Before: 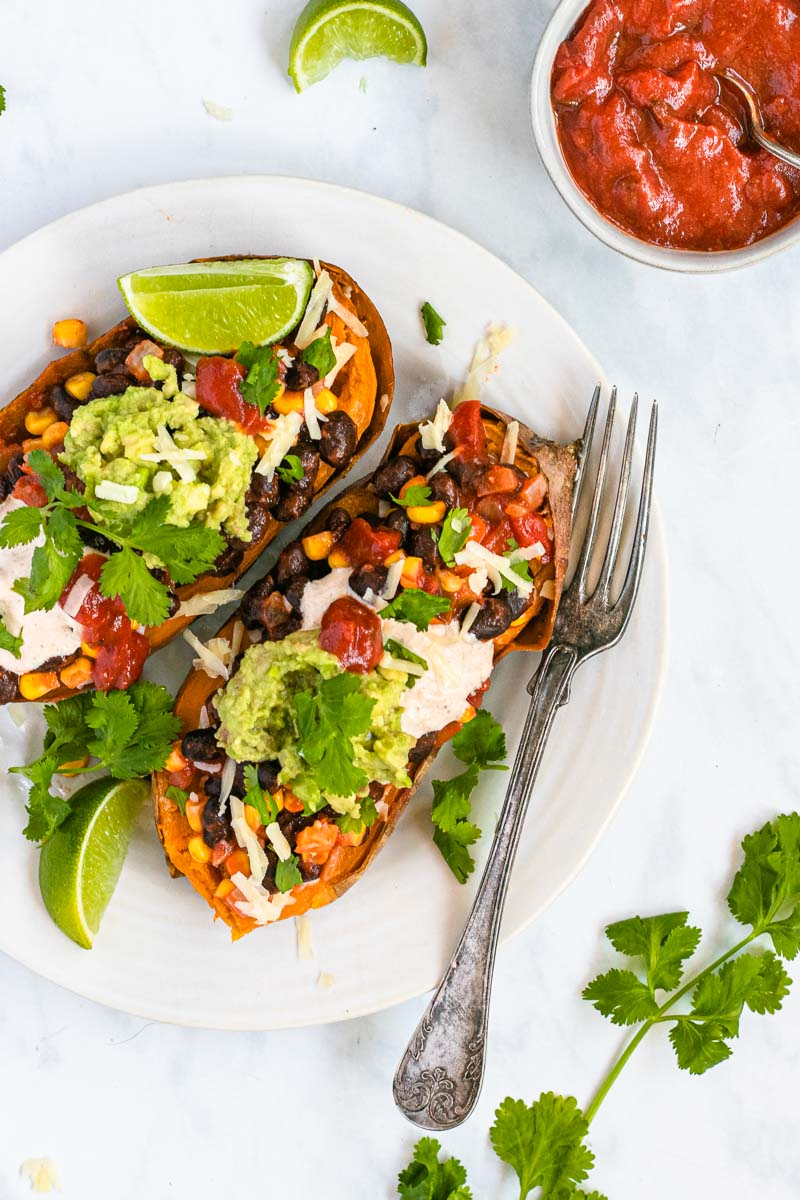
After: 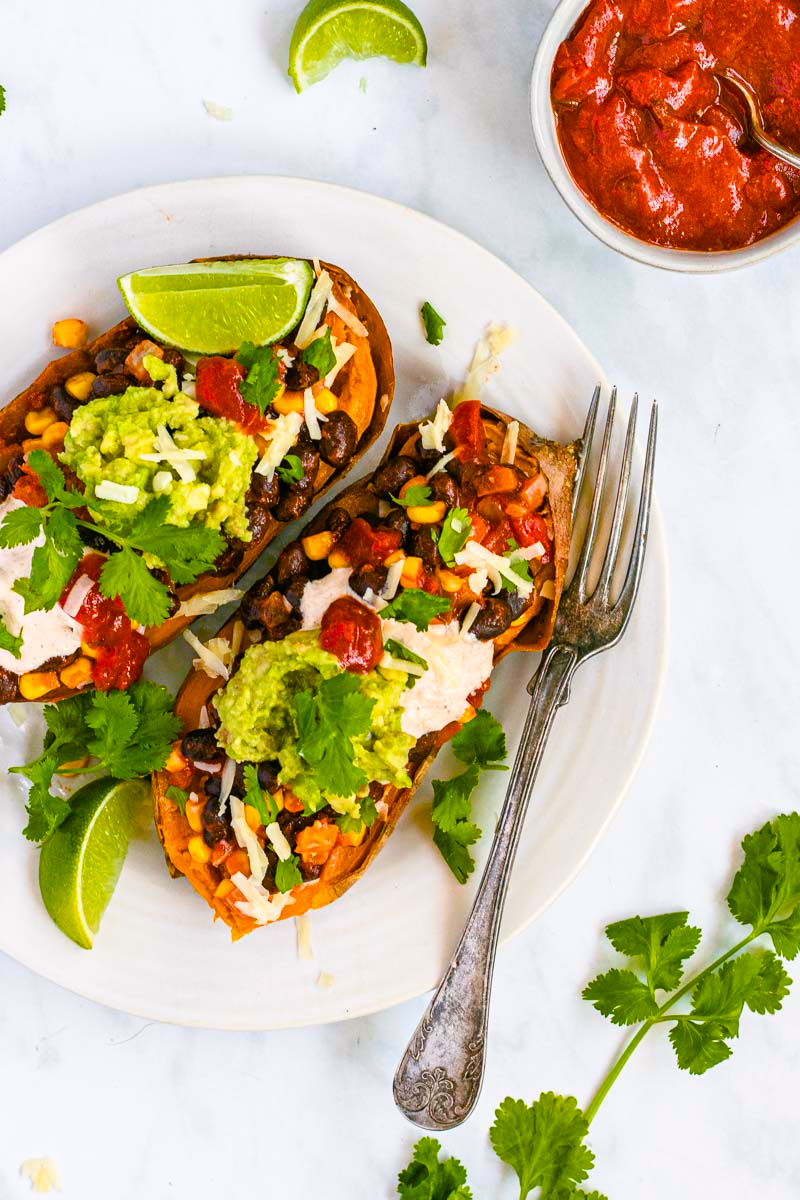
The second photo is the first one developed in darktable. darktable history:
color balance rgb: highlights gain › chroma 0.235%, highlights gain › hue 332.38°, perceptual saturation grading › global saturation 38.747%, perceptual saturation grading › highlights -25.878%, perceptual saturation grading › mid-tones 35.082%, perceptual saturation grading › shadows 34.721%, global vibrance 20%
